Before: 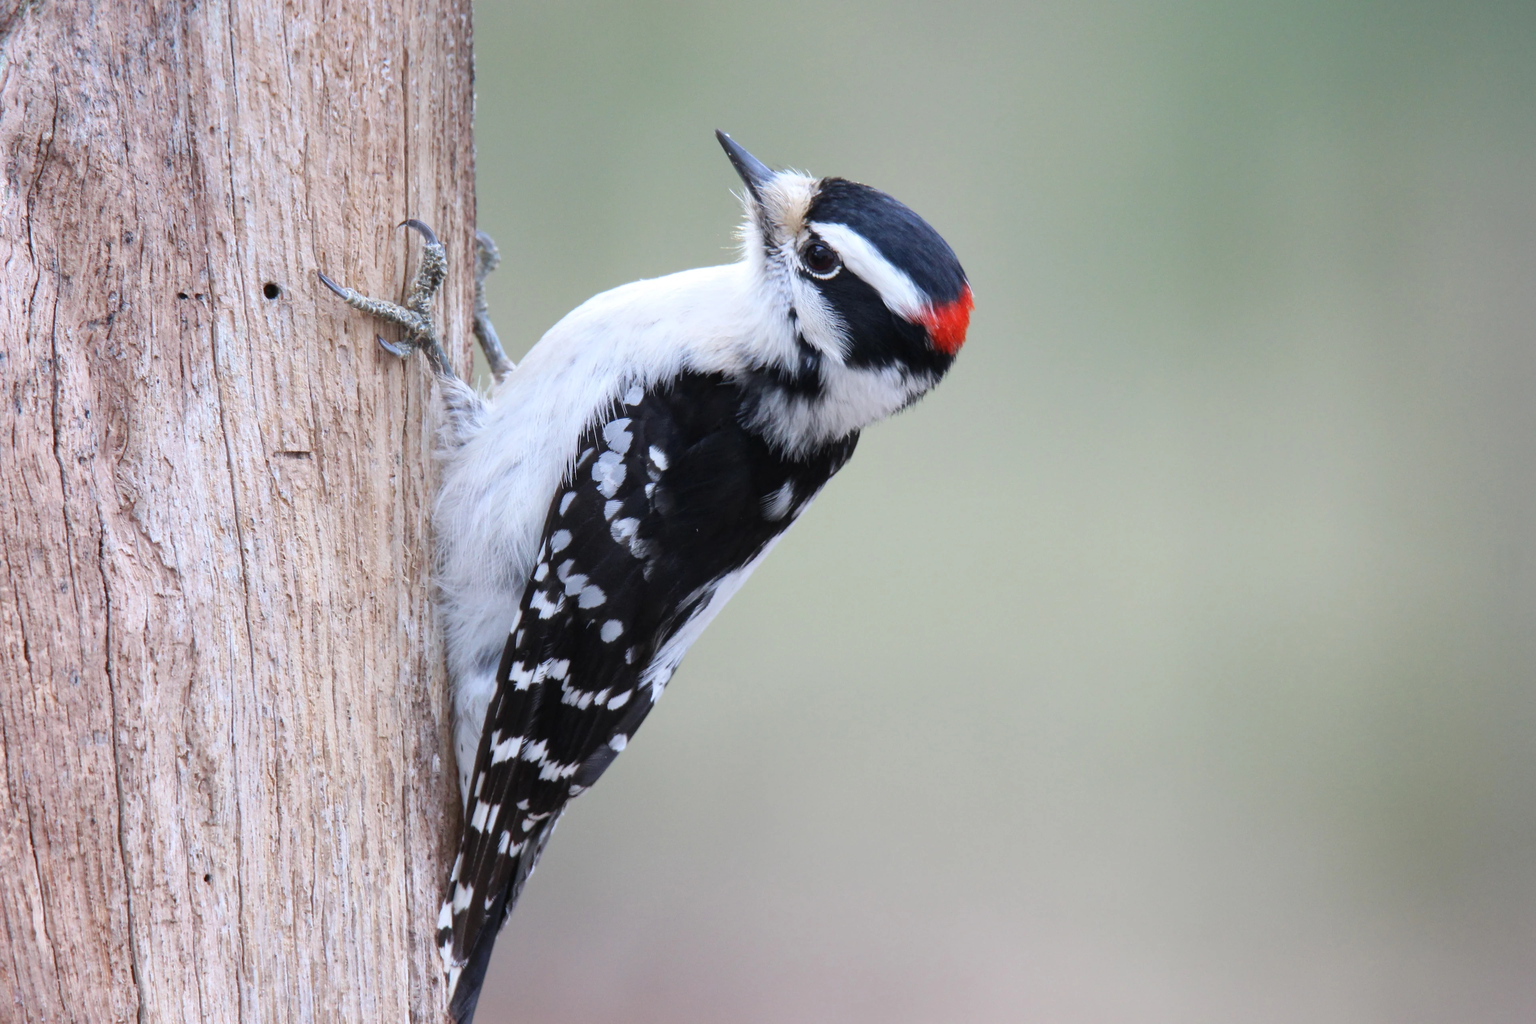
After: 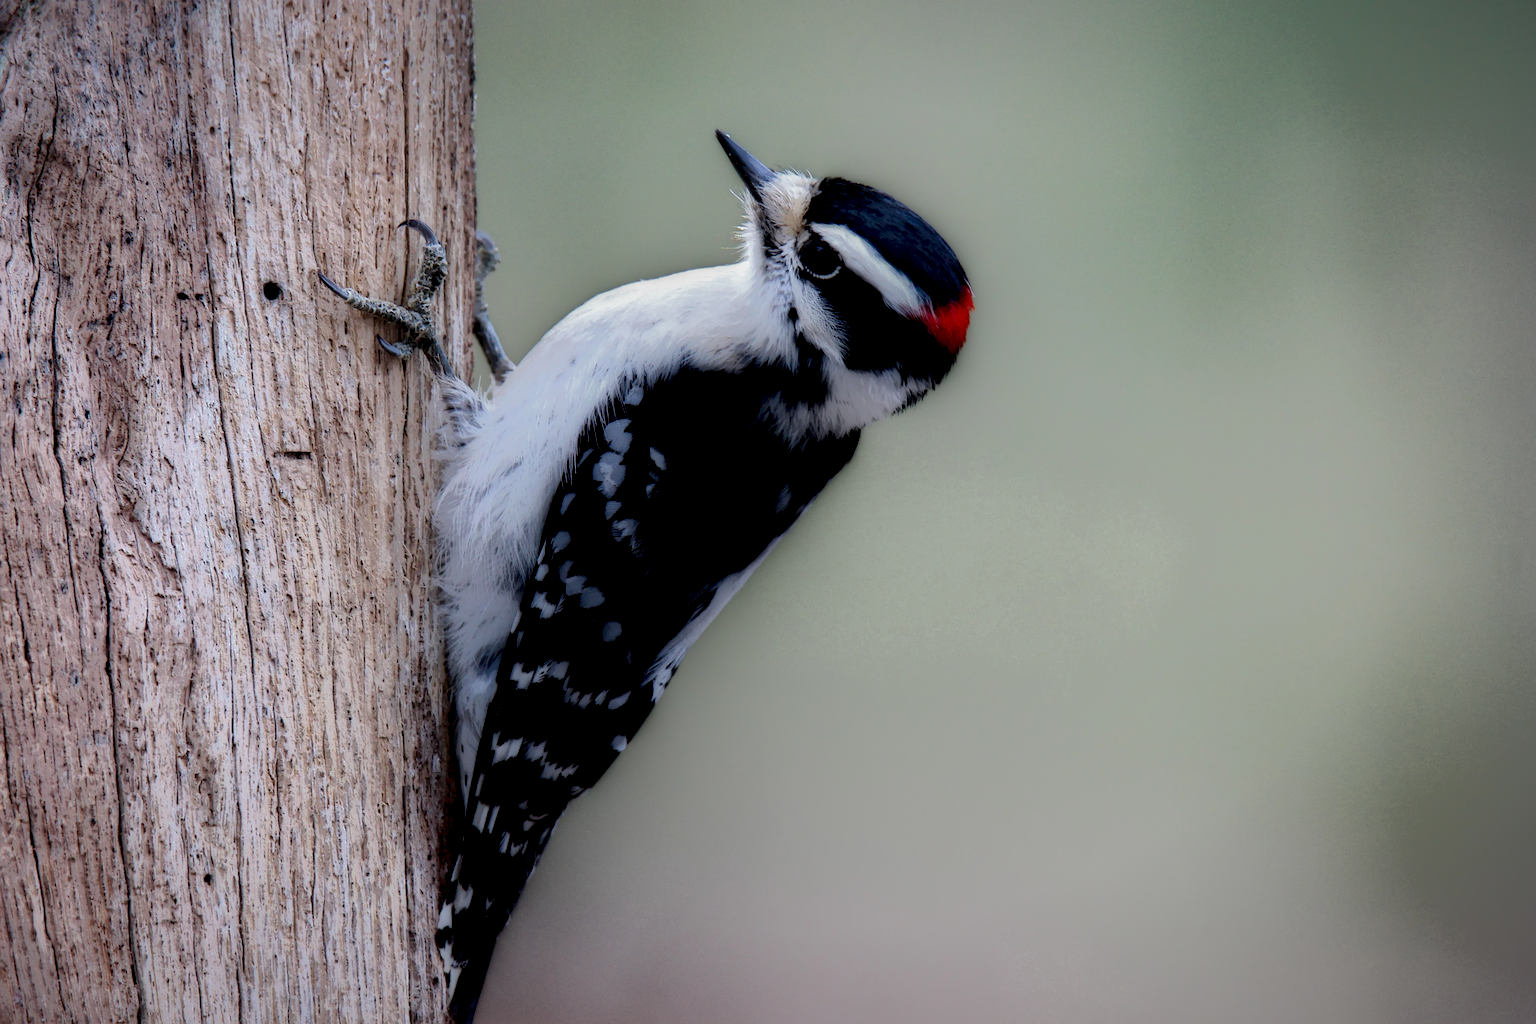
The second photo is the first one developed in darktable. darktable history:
vignetting: fall-off start 81.56%, fall-off radius 61.35%, saturation 0.044, automatic ratio true, width/height ratio 1.419
local contrast: highlights 1%, shadows 226%, detail 164%, midtone range 0.003
tone equalizer: edges refinement/feathering 500, mask exposure compensation -1.57 EV, preserve details no
sharpen: on, module defaults
